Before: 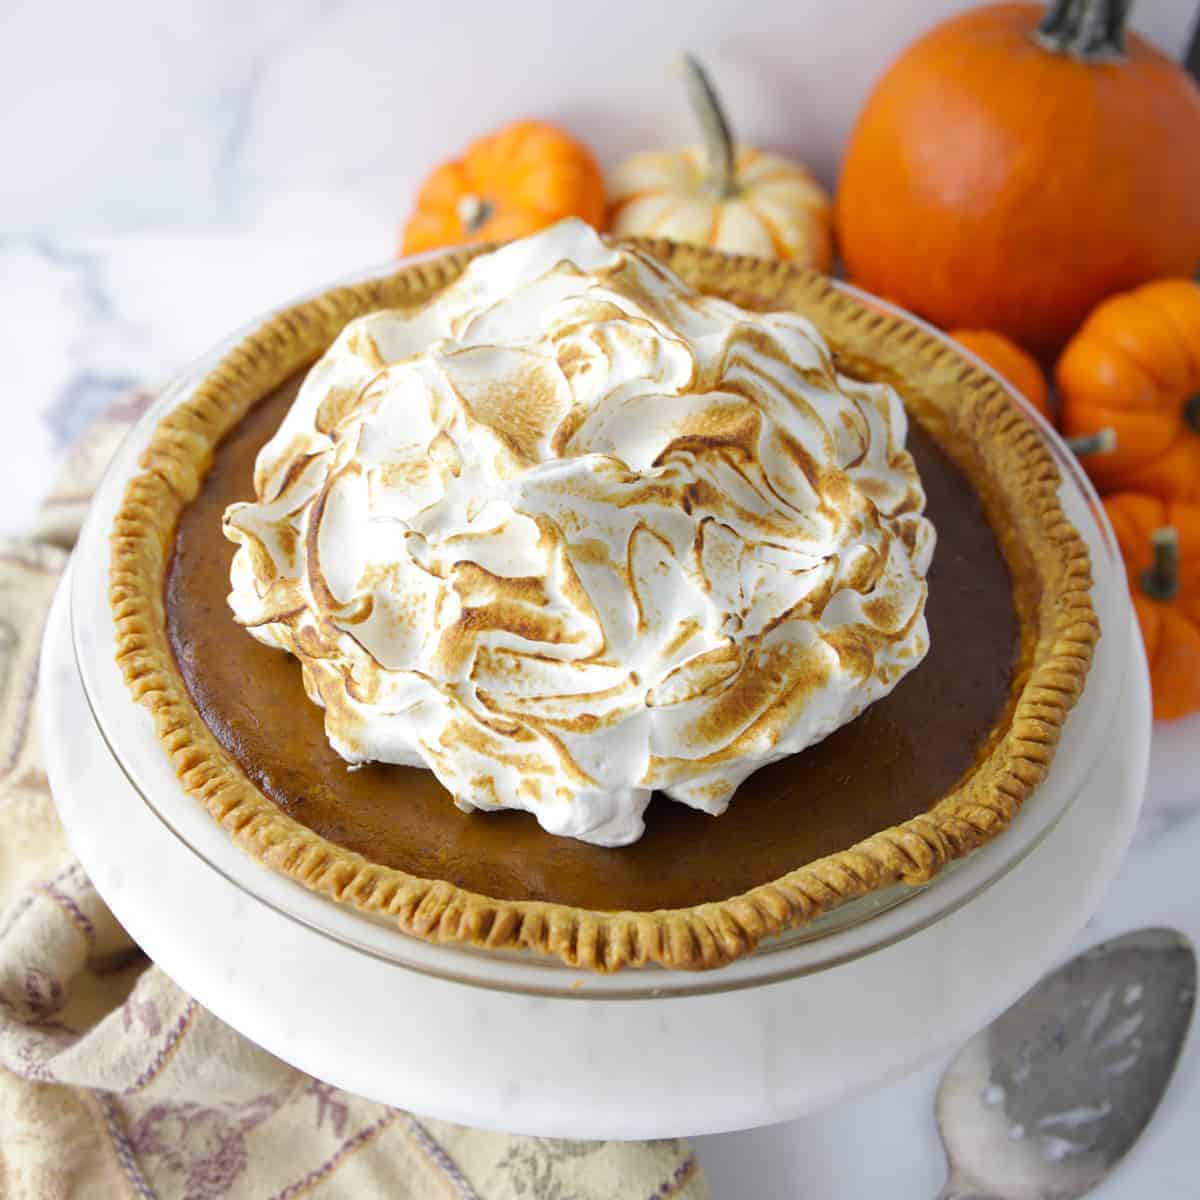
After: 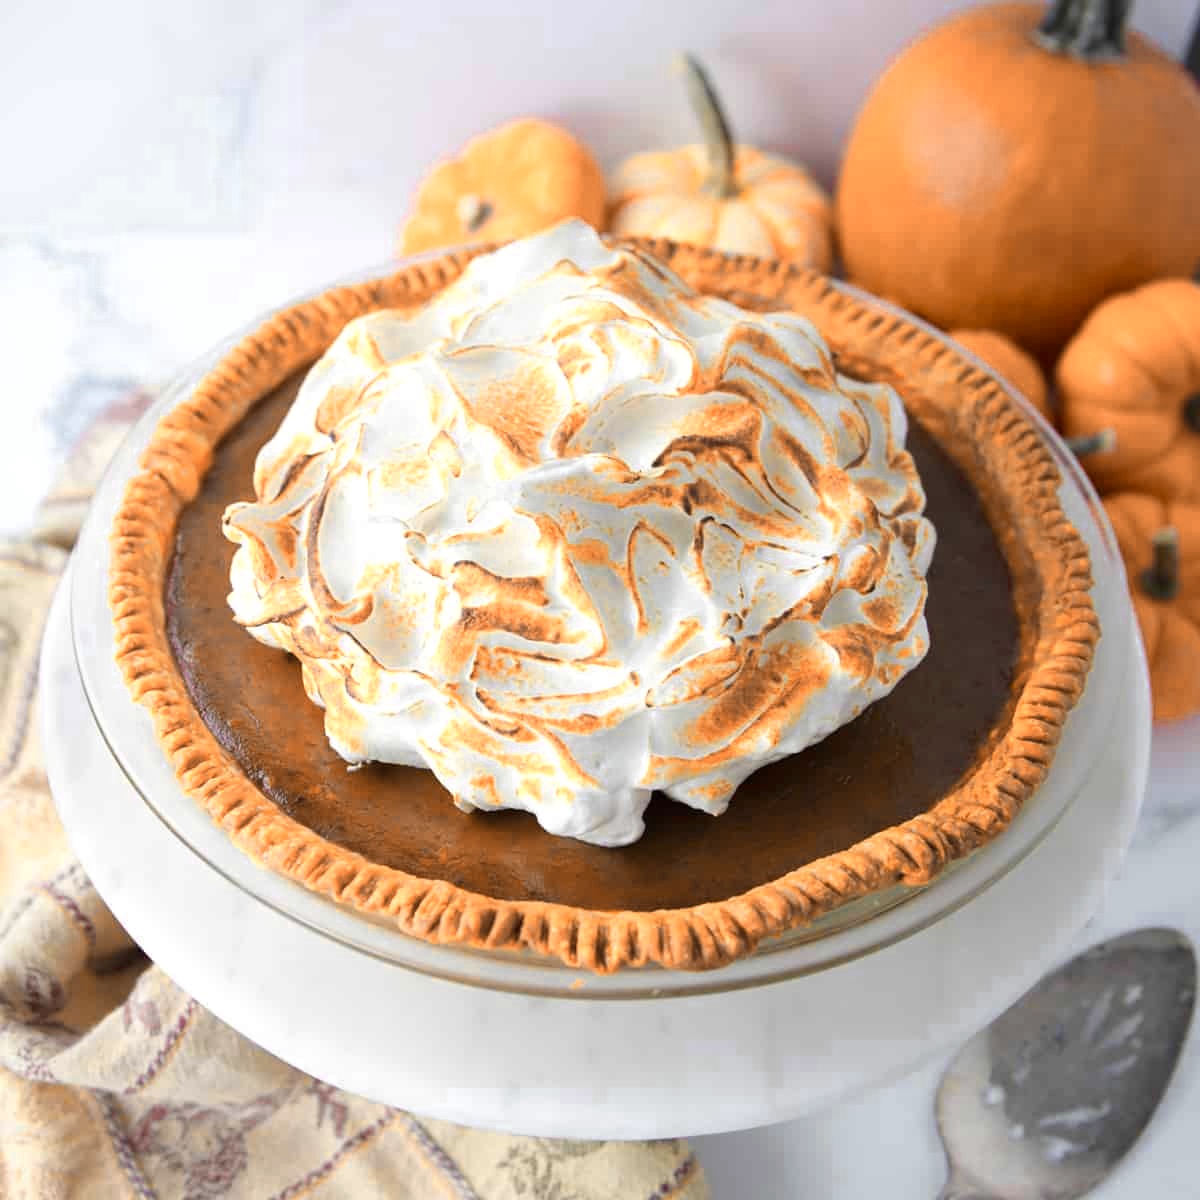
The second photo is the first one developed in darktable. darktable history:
contrast brightness saturation: contrast 0.07
color zones: curves: ch0 [(0.009, 0.528) (0.136, 0.6) (0.255, 0.586) (0.39, 0.528) (0.522, 0.584) (0.686, 0.736) (0.849, 0.561)]; ch1 [(0.045, 0.781) (0.14, 0.416) (0.257, 0.695) (0.442, 0.032) (0.738, 0.338) (0.818, 0.632) (0.891, 0.741) (1, 0.704)]; ch2 [(0, 0.667) (0.141, 0.52) (0.26, 0.37) (0.474, 0.432) (0.743, 0.286)]
